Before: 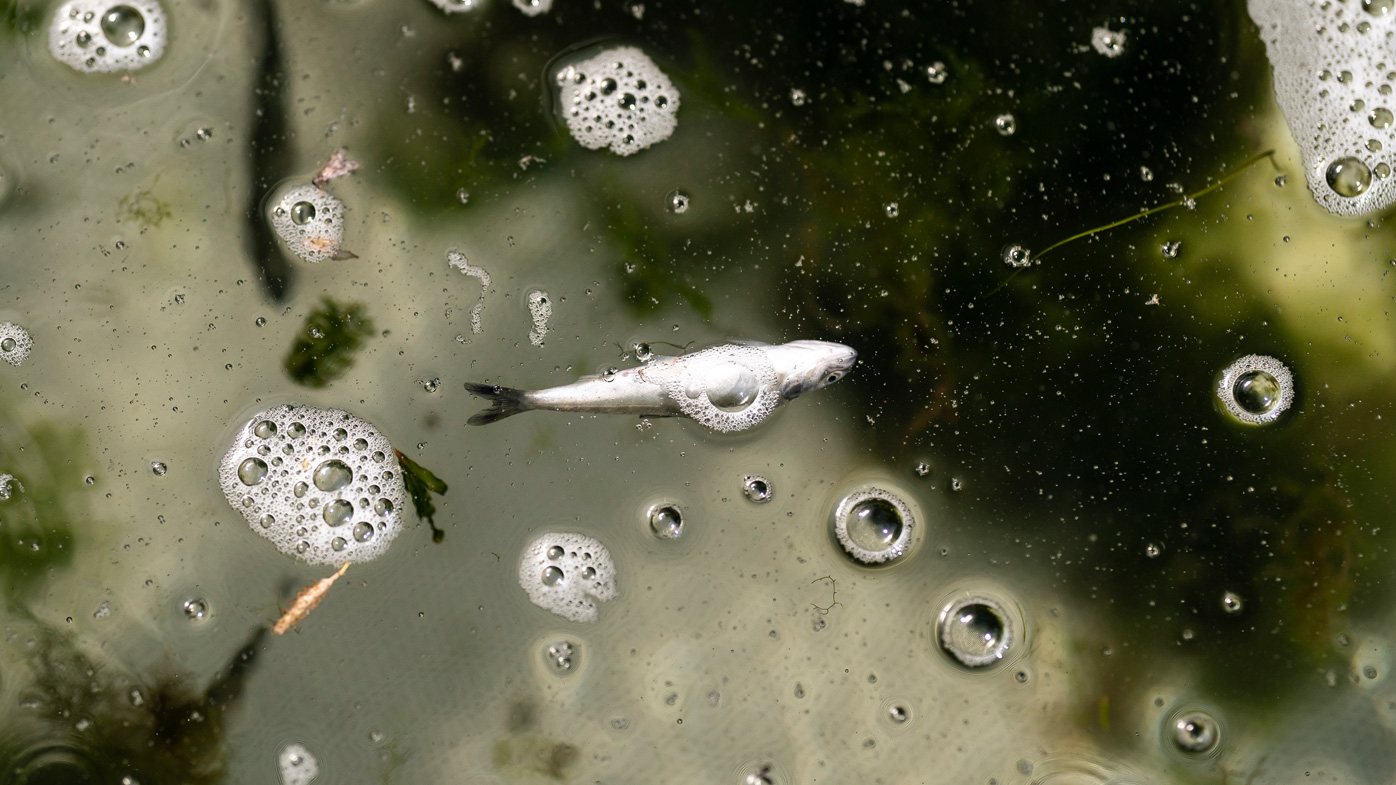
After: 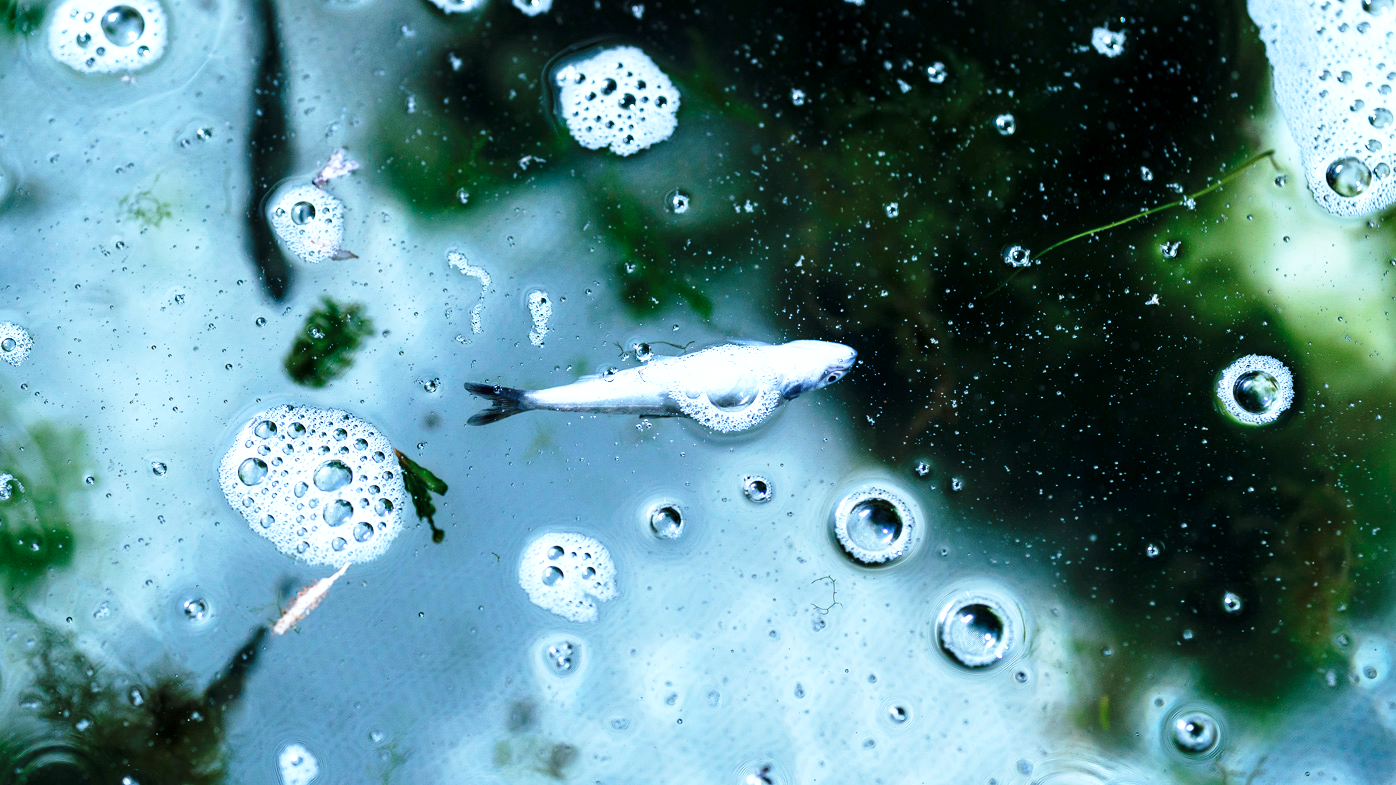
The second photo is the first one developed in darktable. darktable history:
base curve: curves: ch0 [(0, 0) (0.026, 0.03) (0.109, 0.232) (0.351, 0.748) (0.669, 0.968) (1, 1)], preserve colors none
local contrast: highlights 100%, shadows 100%, detail 120%, midtone range 0.2
color calibration: illuminant as shot in camera, x 0.442, y 0.413, temperature 2903.13 K
vibrance: vibrance 10%
